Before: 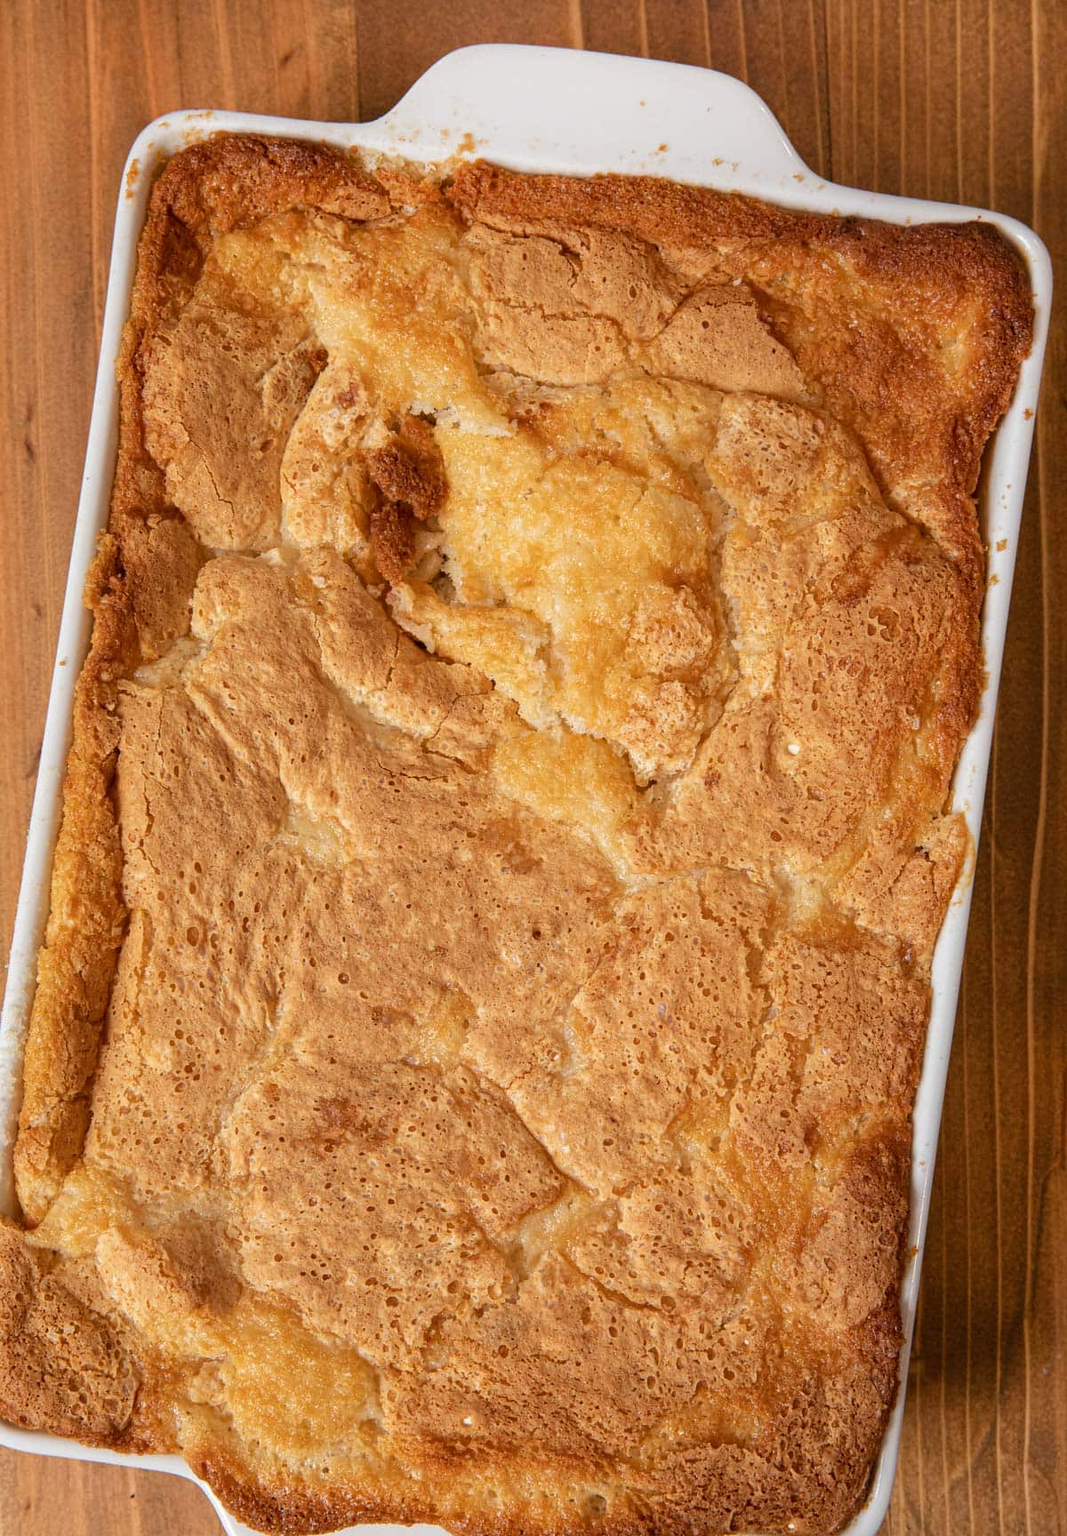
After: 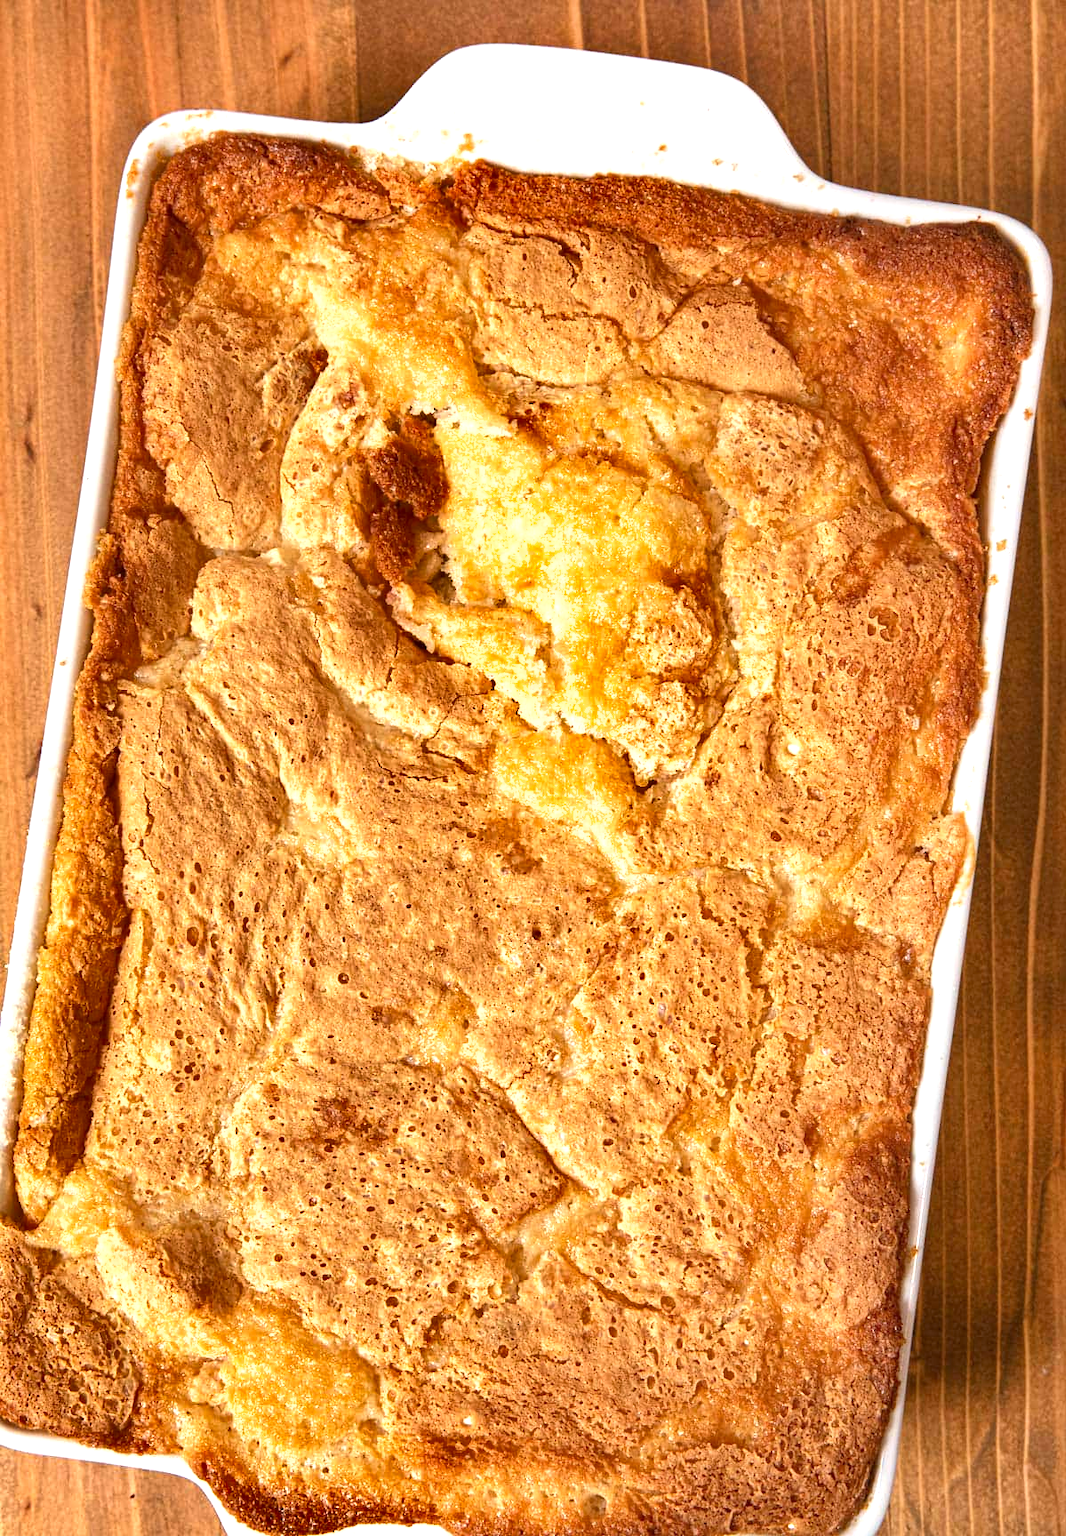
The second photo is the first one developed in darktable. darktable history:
exposure: exposure 0.921 EV, compensate highlight preservation false
rotate and perspective: crop left 0, crop top 0
shadows and highlights: shadows 52.42, soften with gaussian
